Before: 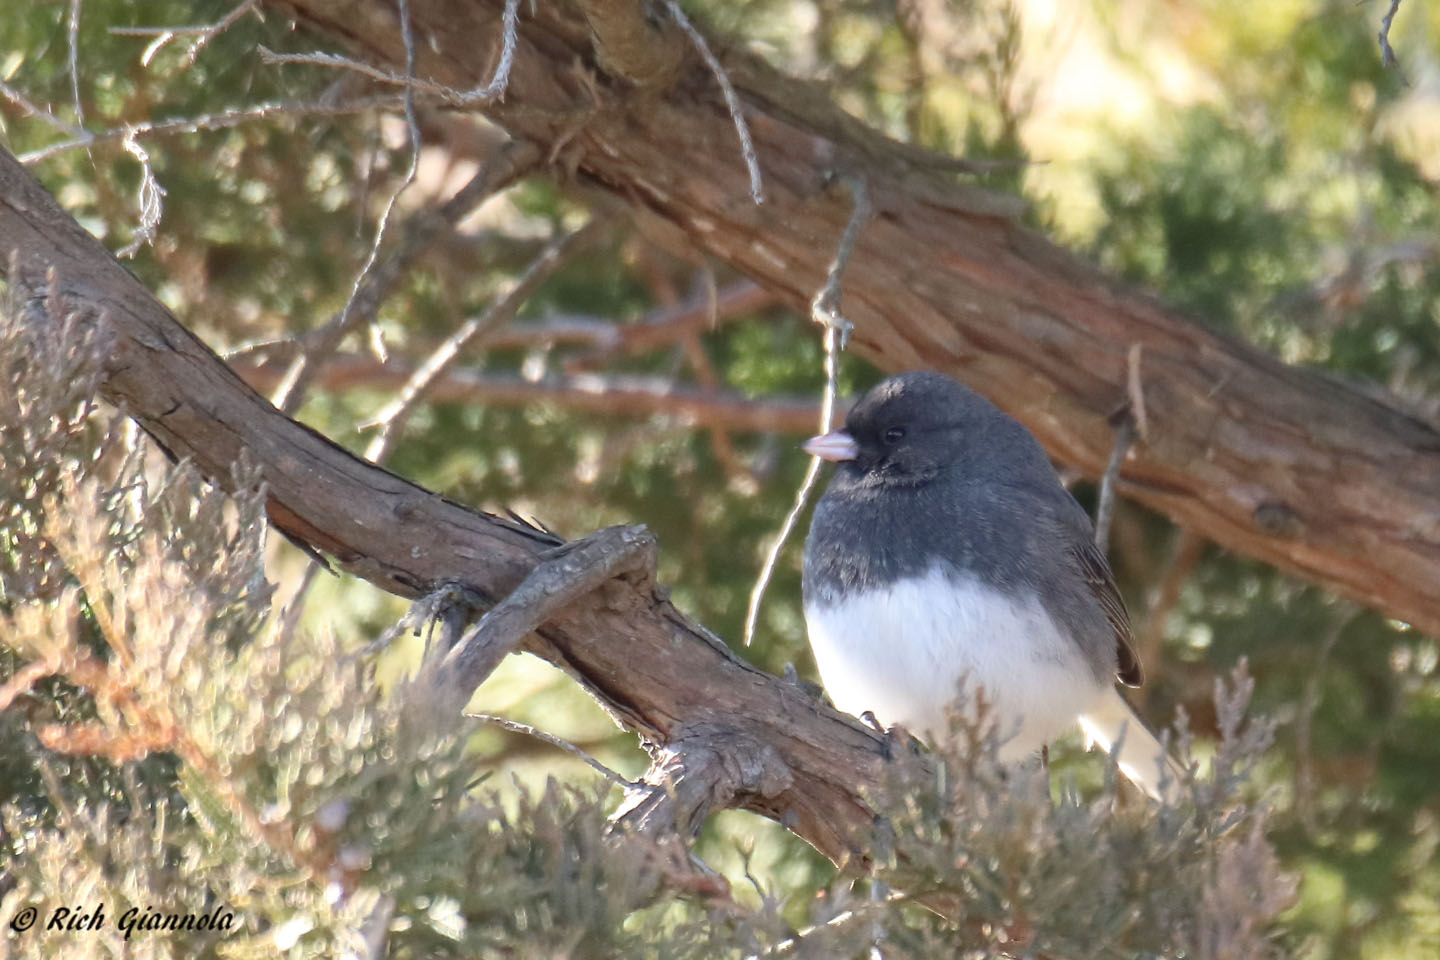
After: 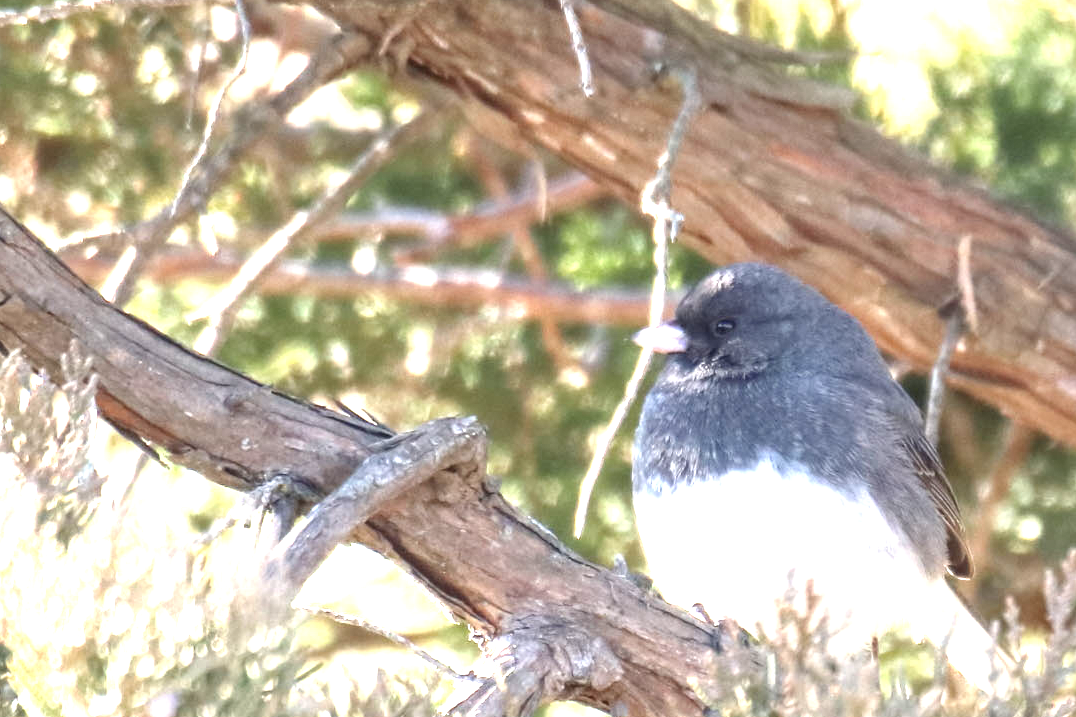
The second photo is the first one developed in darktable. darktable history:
crop and rotate: left 11.831%, top 11.346%, right 13.429%, bottom 13.899%
exposure: black level correction 0, exposure 1.741 EV, compensate exposure bias true, compensate highlight preservation false
local contrast: on, module defaults
